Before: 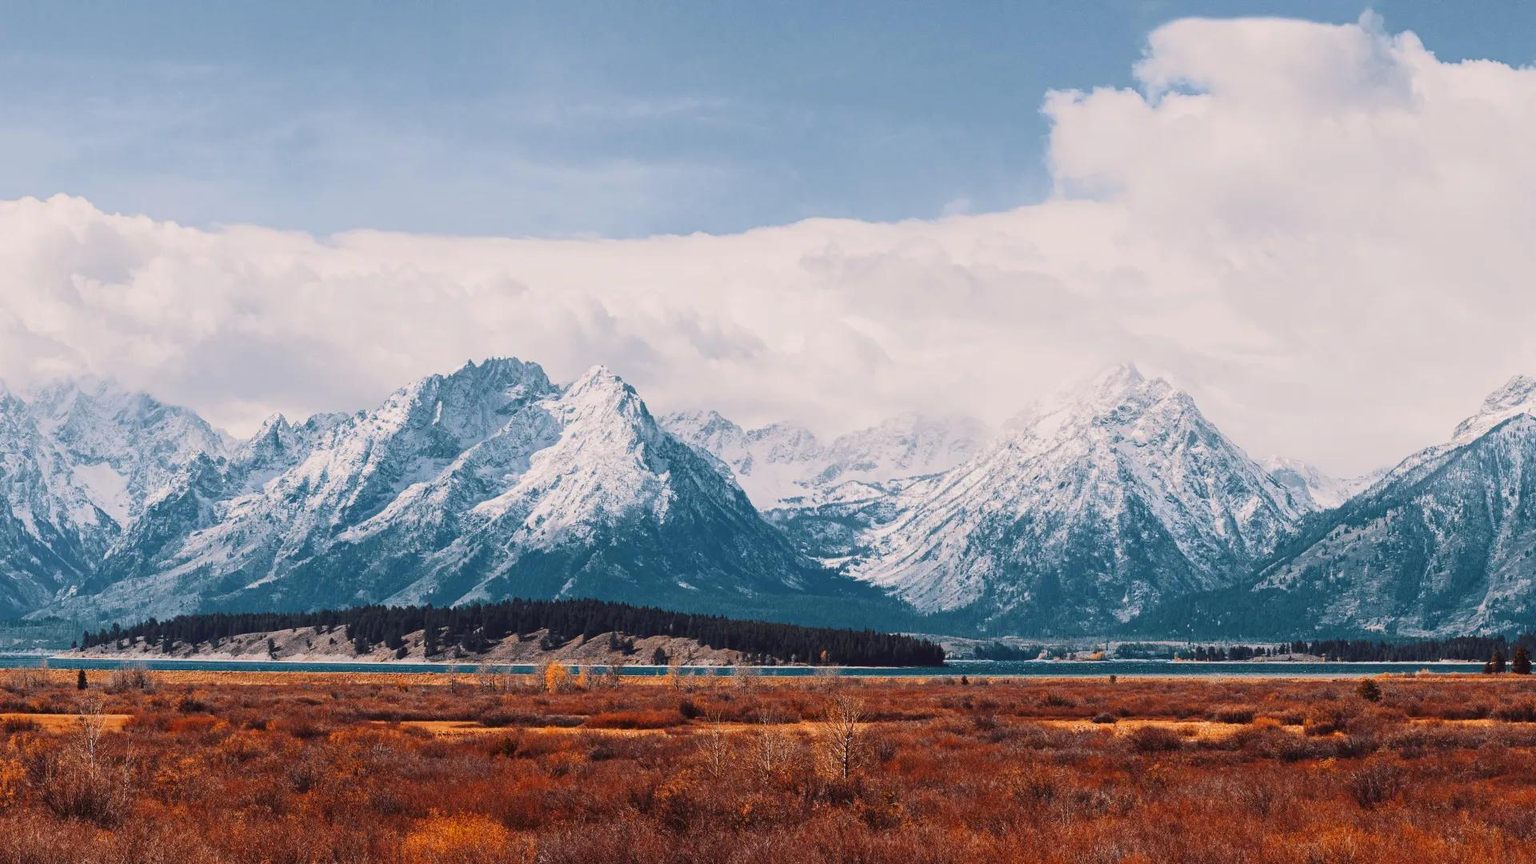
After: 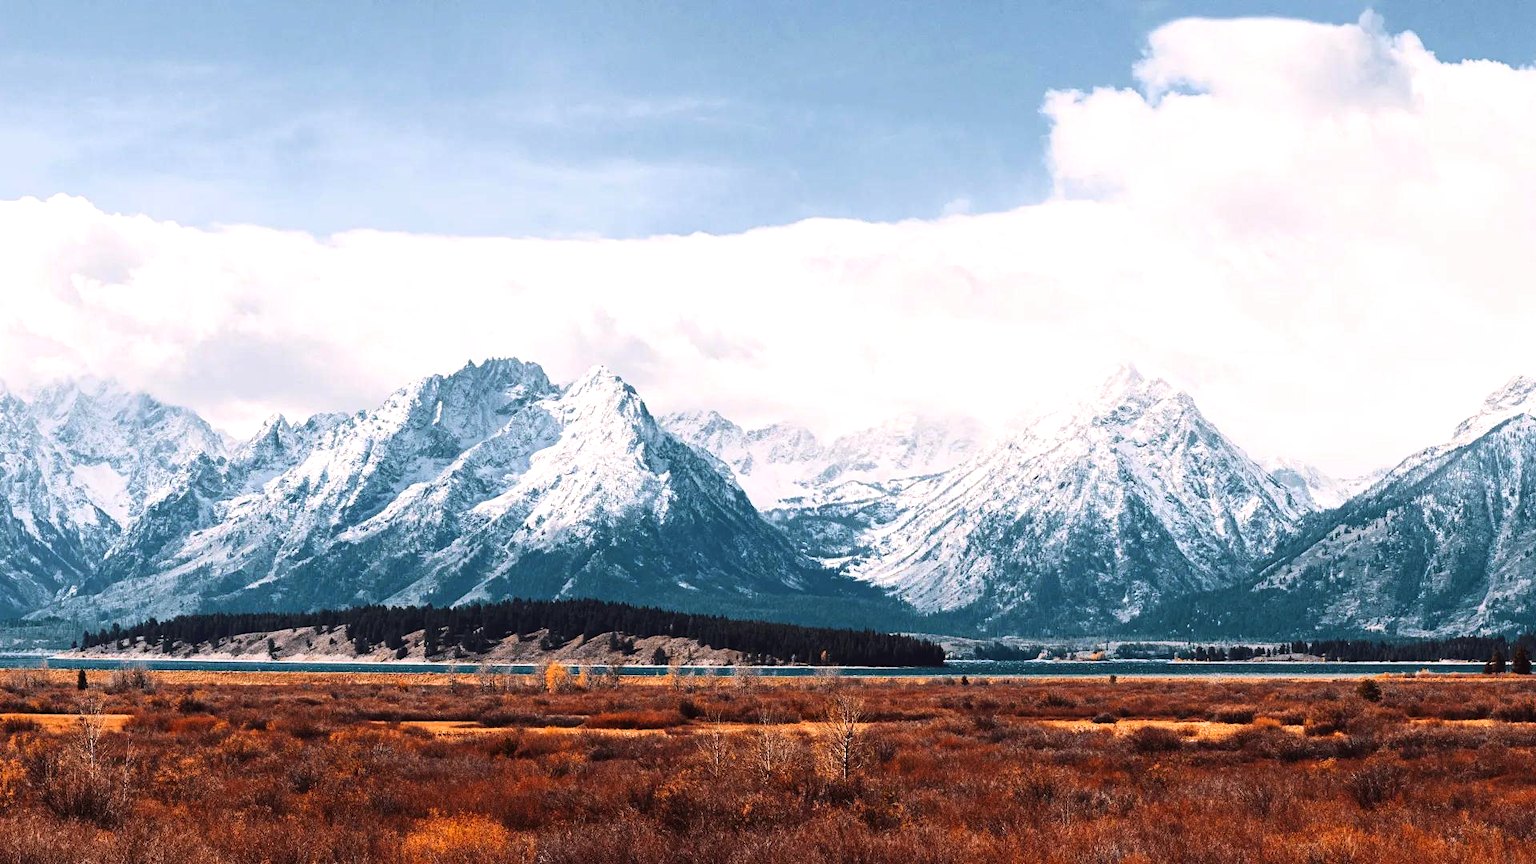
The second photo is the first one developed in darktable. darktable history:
tone equalizer: -8 EV -0.717 EV, -7 EV -0.708 EV, -6 EV -0.618 EV, -5 EV -0.39 EV, -3 EV 0.388 EV, -2 EV 0.6 EV, -1 EV 0.694 EV, +0 EV 0.731 EV, edges refinement/feathering 500, mask exposure compensation -1.57 EV, preserve details no
